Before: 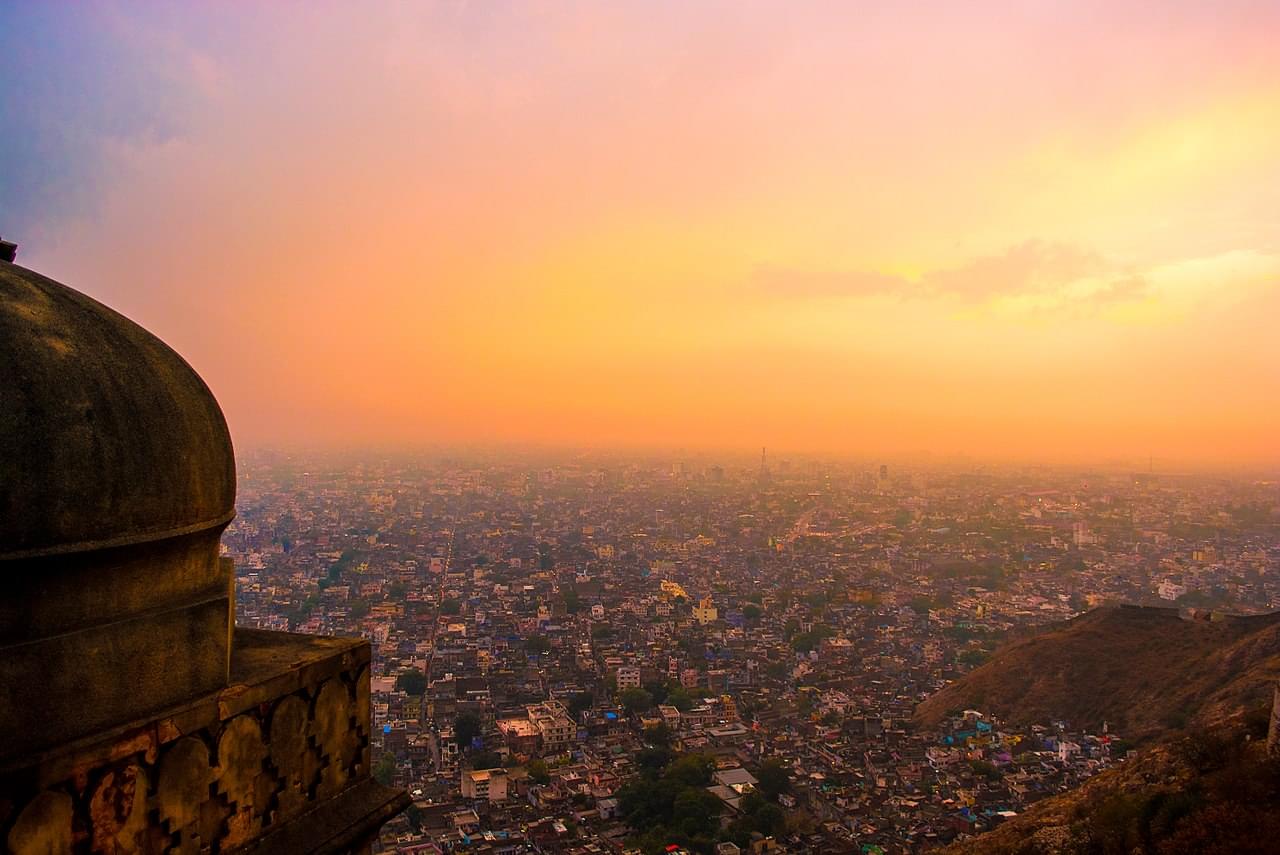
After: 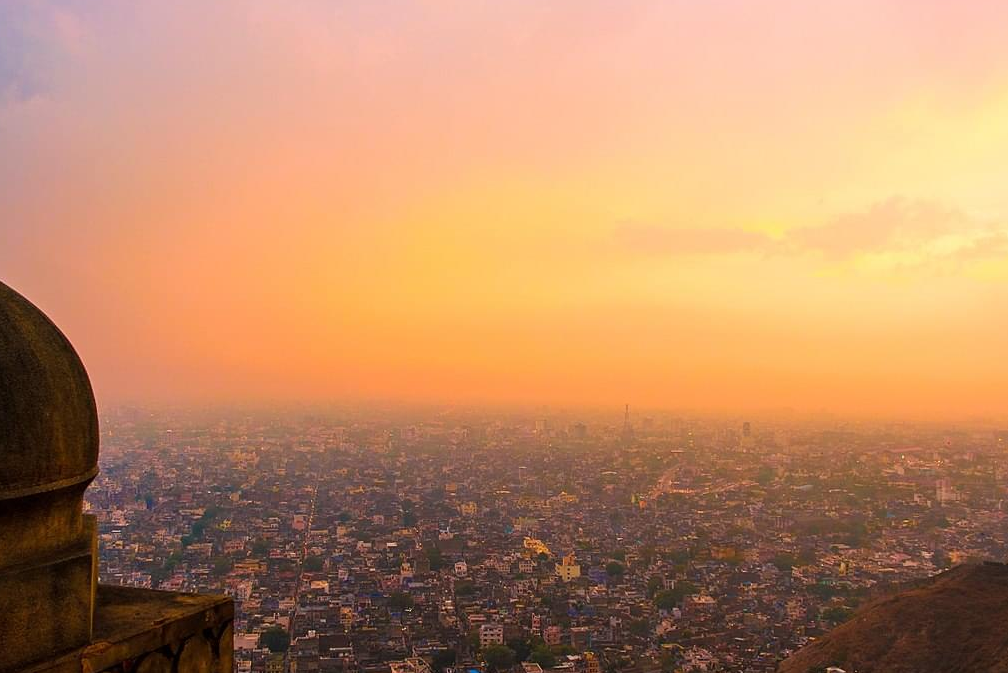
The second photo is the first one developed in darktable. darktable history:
crop and rotate: left 10.75%, top 5.055%, right 10.423%, bottom 16.145%
